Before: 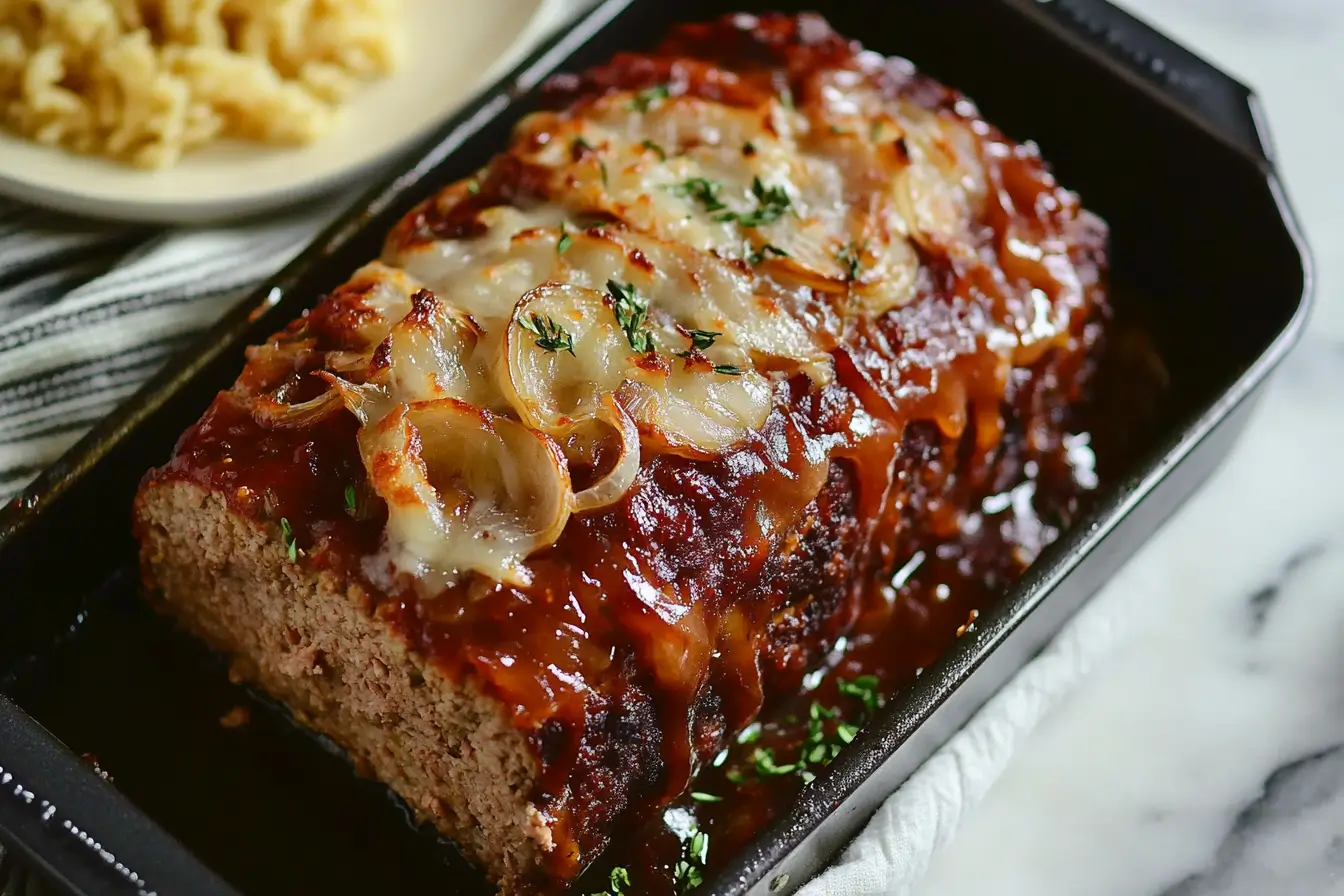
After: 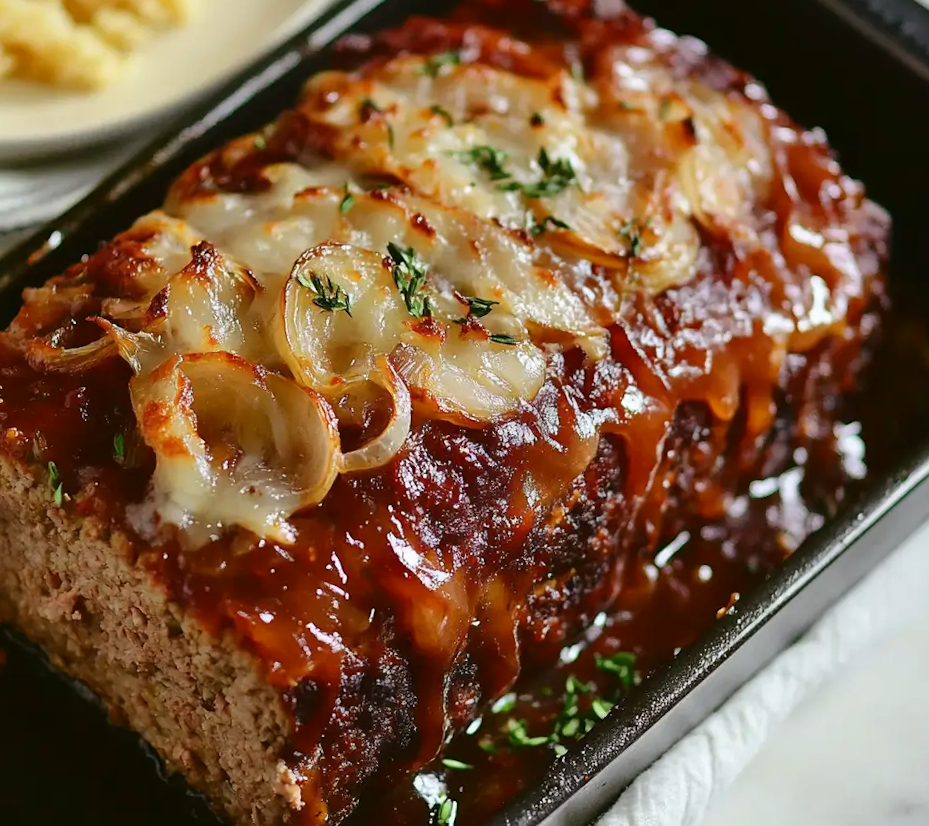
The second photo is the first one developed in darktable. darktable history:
base curve: exposure shift 0, preserve colors none
crop and rotate: angle -3.27°, left 14.277%, top 0.028%, right 10.766%, bottom 0.028%
color balance: mode lift, gamma, gain (sRGB), lift [1, 0.99, 1.01, 0.992], gamma [1, 1.037, 0.974, 0.963]
tone equalizer: on, module defaults
